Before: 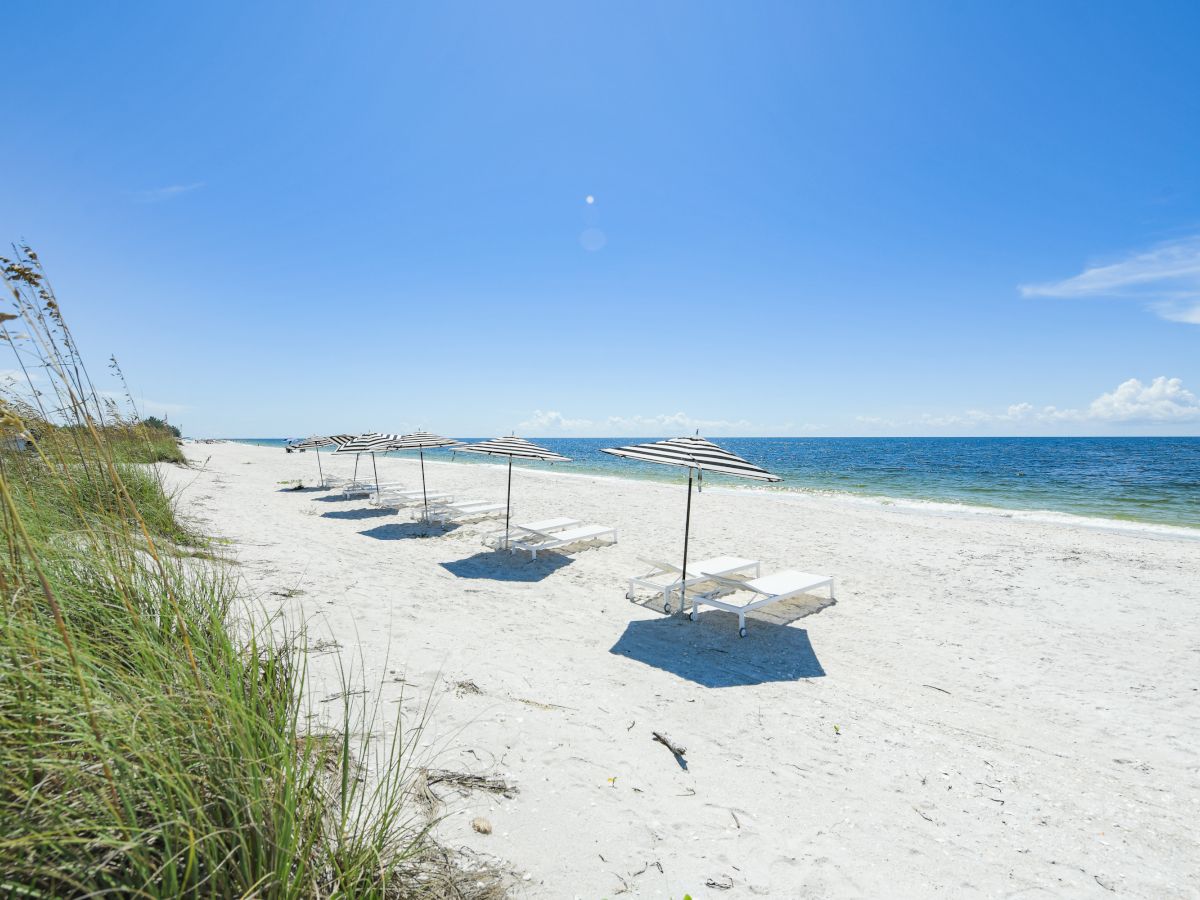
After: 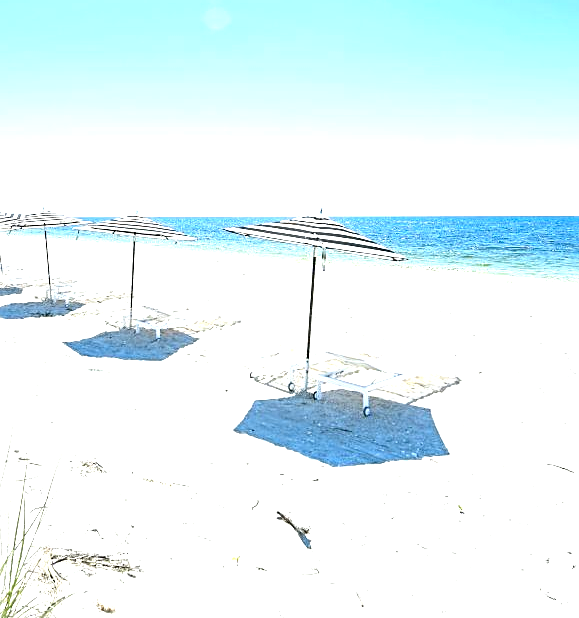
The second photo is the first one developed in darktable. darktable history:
crop: left 31.379%, top 24.658%, right 20.326%, bottom 6.628%
sharpen: on, module defaults
exposure: black level correction 0, exposure 1.388 EV, compensate exposure bias true, compensate highlight preservation false
